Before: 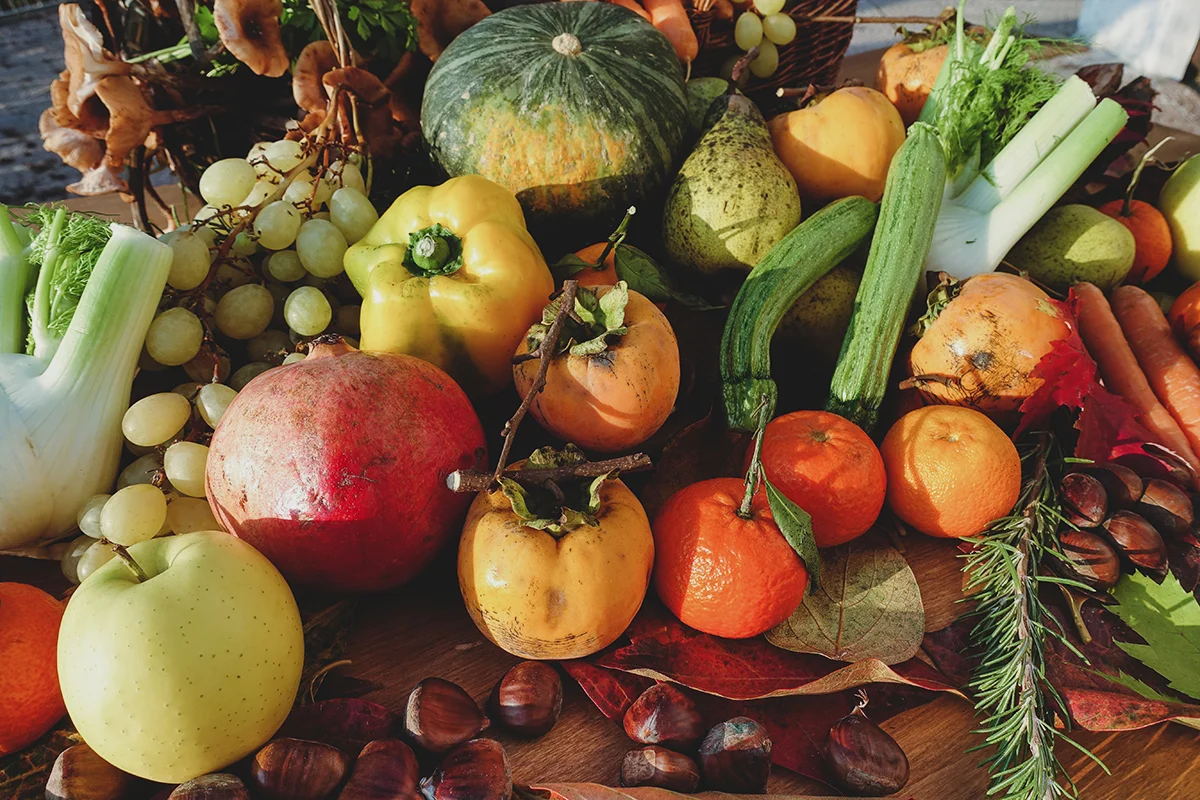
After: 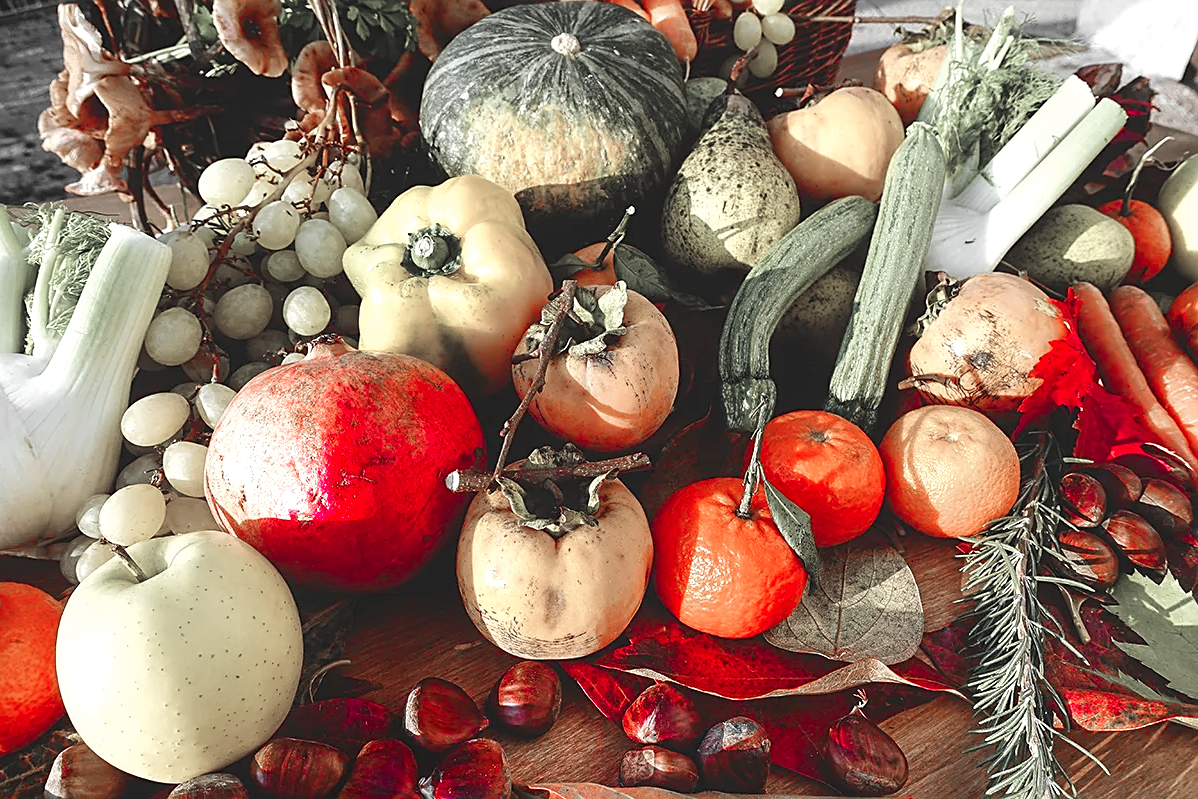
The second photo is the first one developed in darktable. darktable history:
crop and rotate: left 0.126%
exposure: black level correction 0, exposure 0.7 EV, compensate exposure bias true, compensate highlight preservation false
local contrast: highlights 100%, shadows 100%, detail 120%, midtone range 0.2
shadows and highlights: shadows -70, highlights 35, soften with gaussian
color zones: curves: ch1 [(0, 0.831) (0.08, 0.771) (0.157, 0.268) (0.241, 0.207) (0.562, -0.005) (0.714, -0.013) (0.876, 0.01) (1, 0.831)]
velvia: strength 9.25%
sharpen: on, module defaults
